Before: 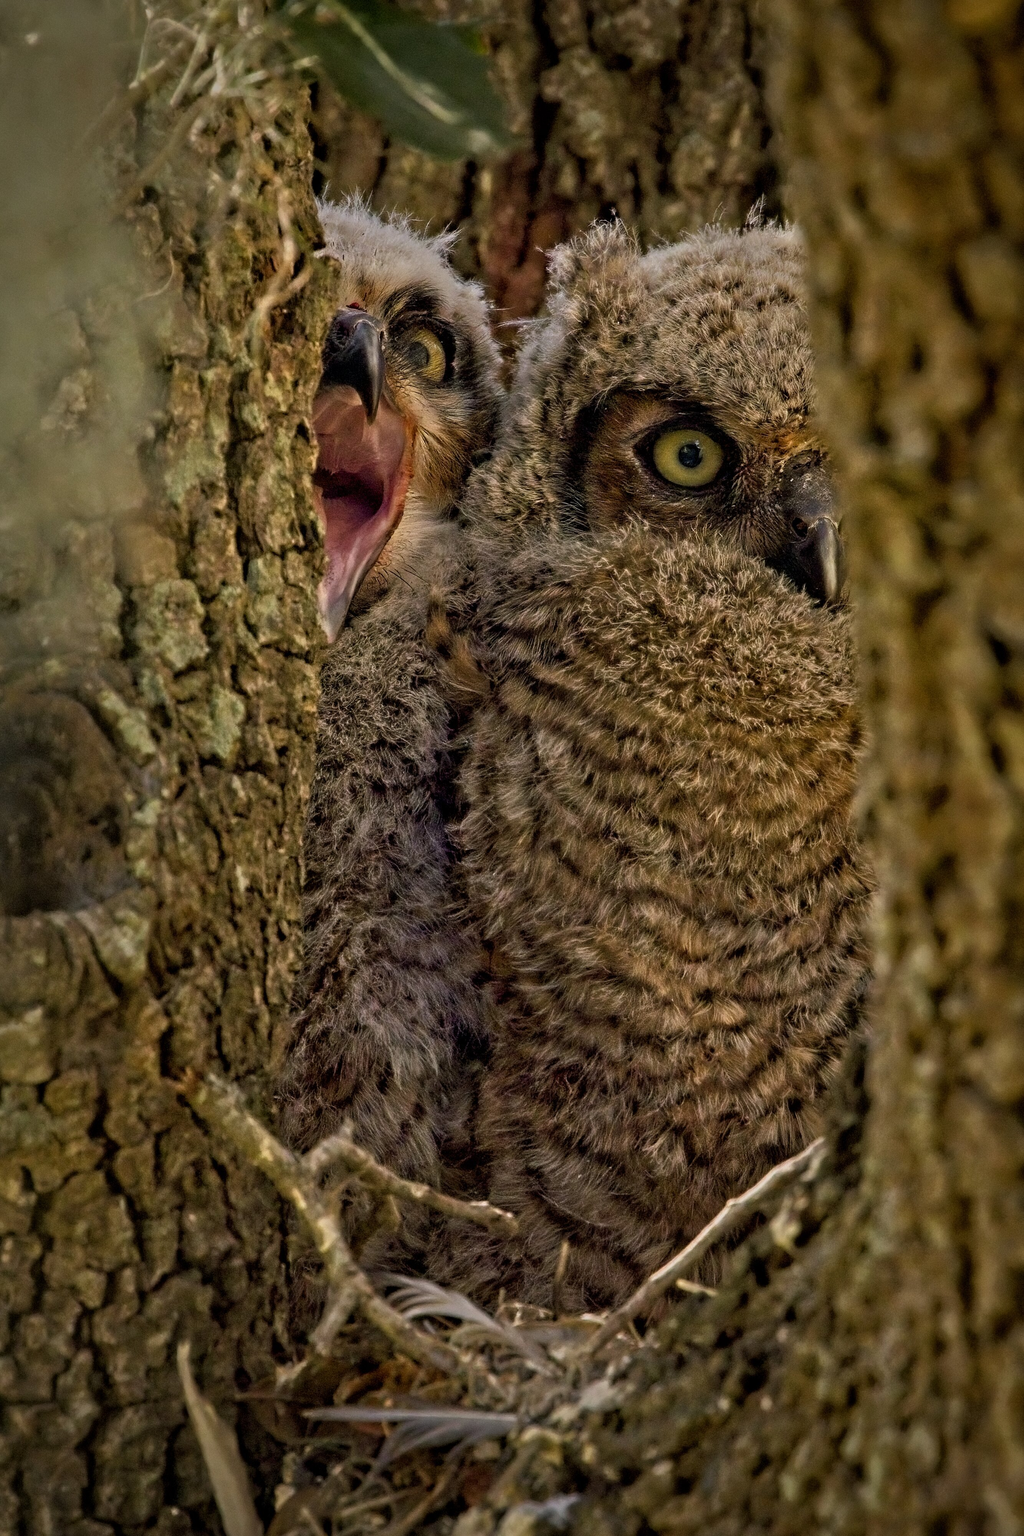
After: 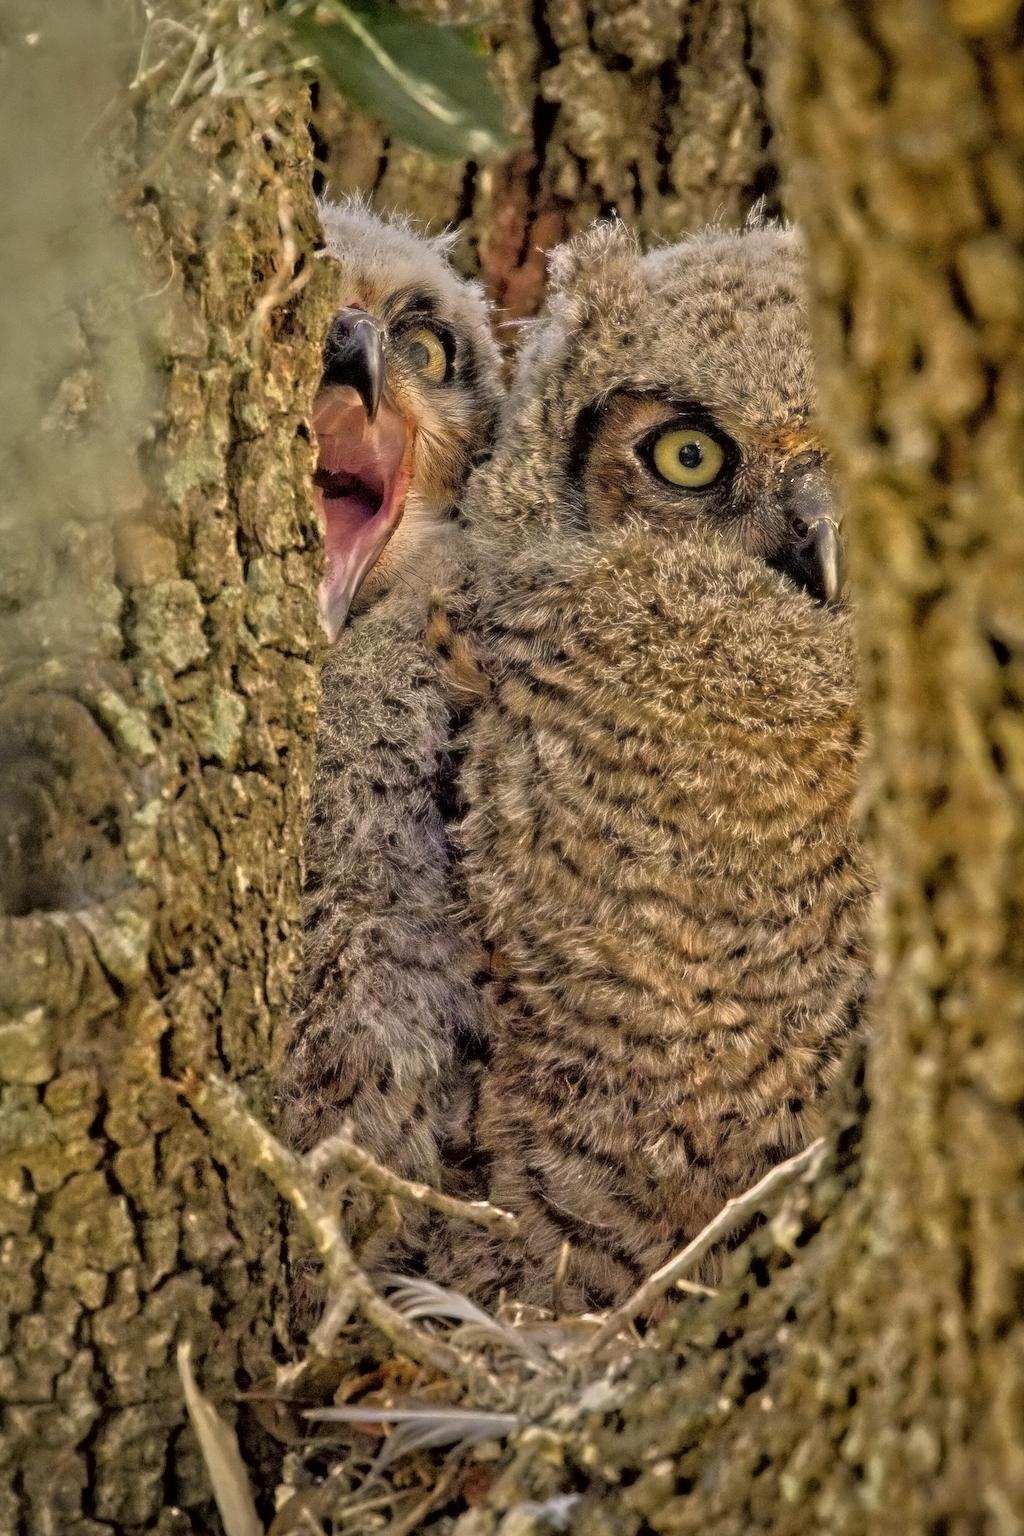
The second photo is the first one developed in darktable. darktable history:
contrast equalizer: y [[0.5 ×6], [0.5 ×6], [0.5 ×6], [0 ×6], [0, 0.039, 0.251, 0.29, 0.293, 0.292]]
haze removal: strength -0.114, adaptive false
tone equalizer: -7 EV 0.152 EV, -6 EV 0.634 EV, -5 EV 1.18 EV, -4 EV 1.33 EV, -3 EV 1.12 EV, -2 EV 0.6 EV, -1 EV 0.156 EV
